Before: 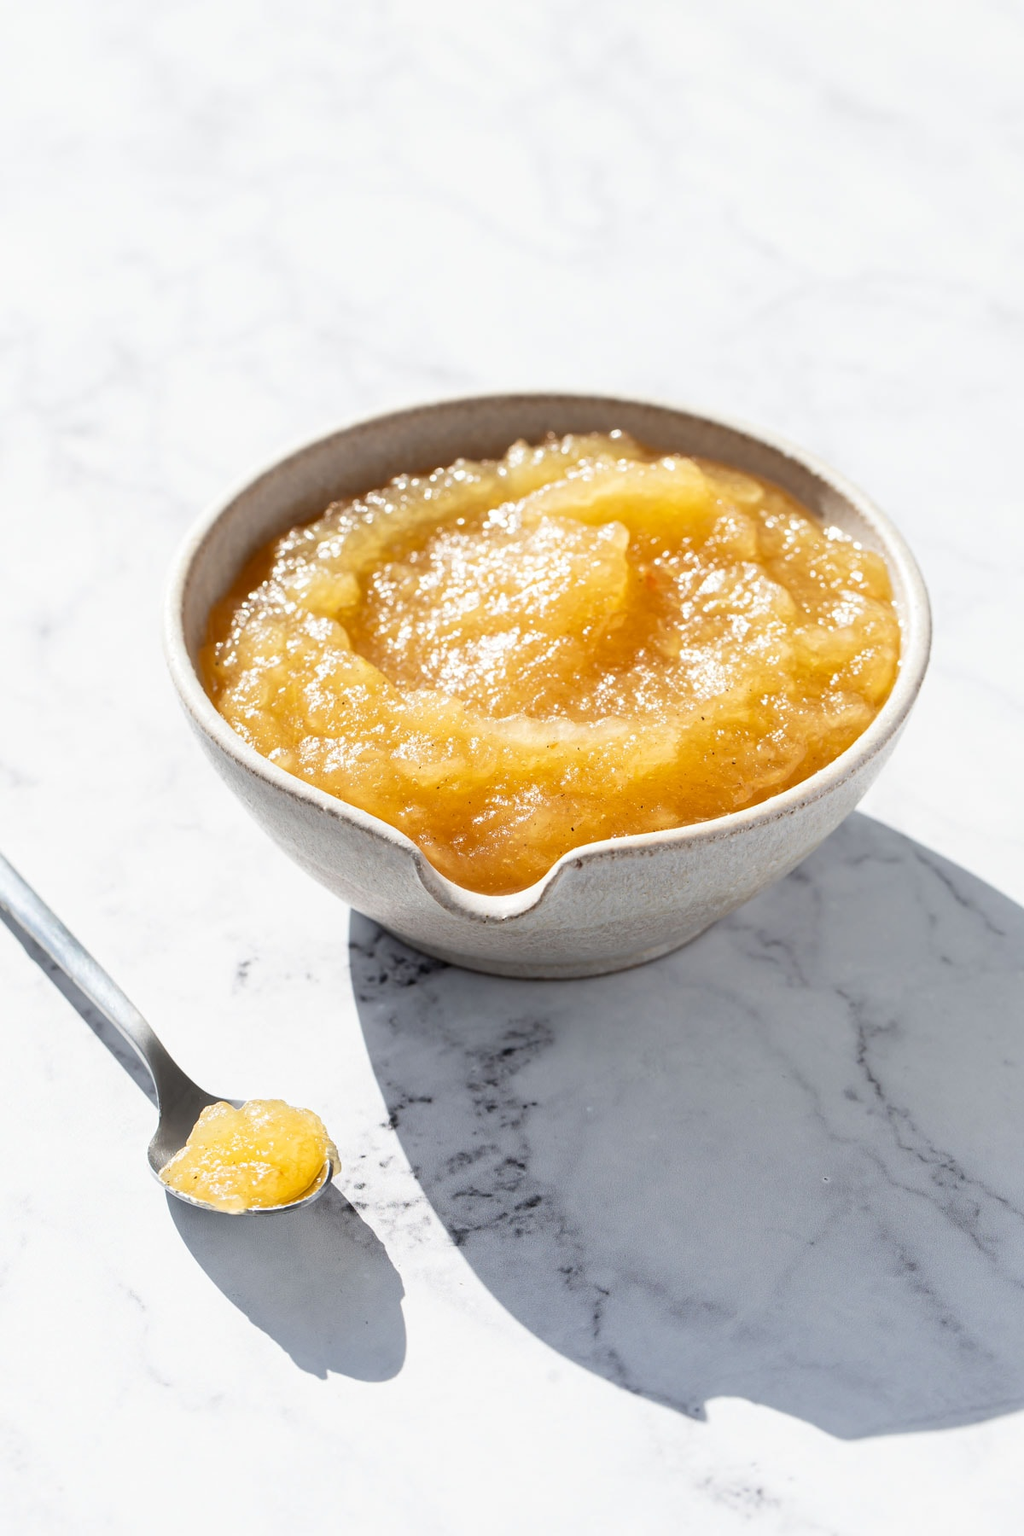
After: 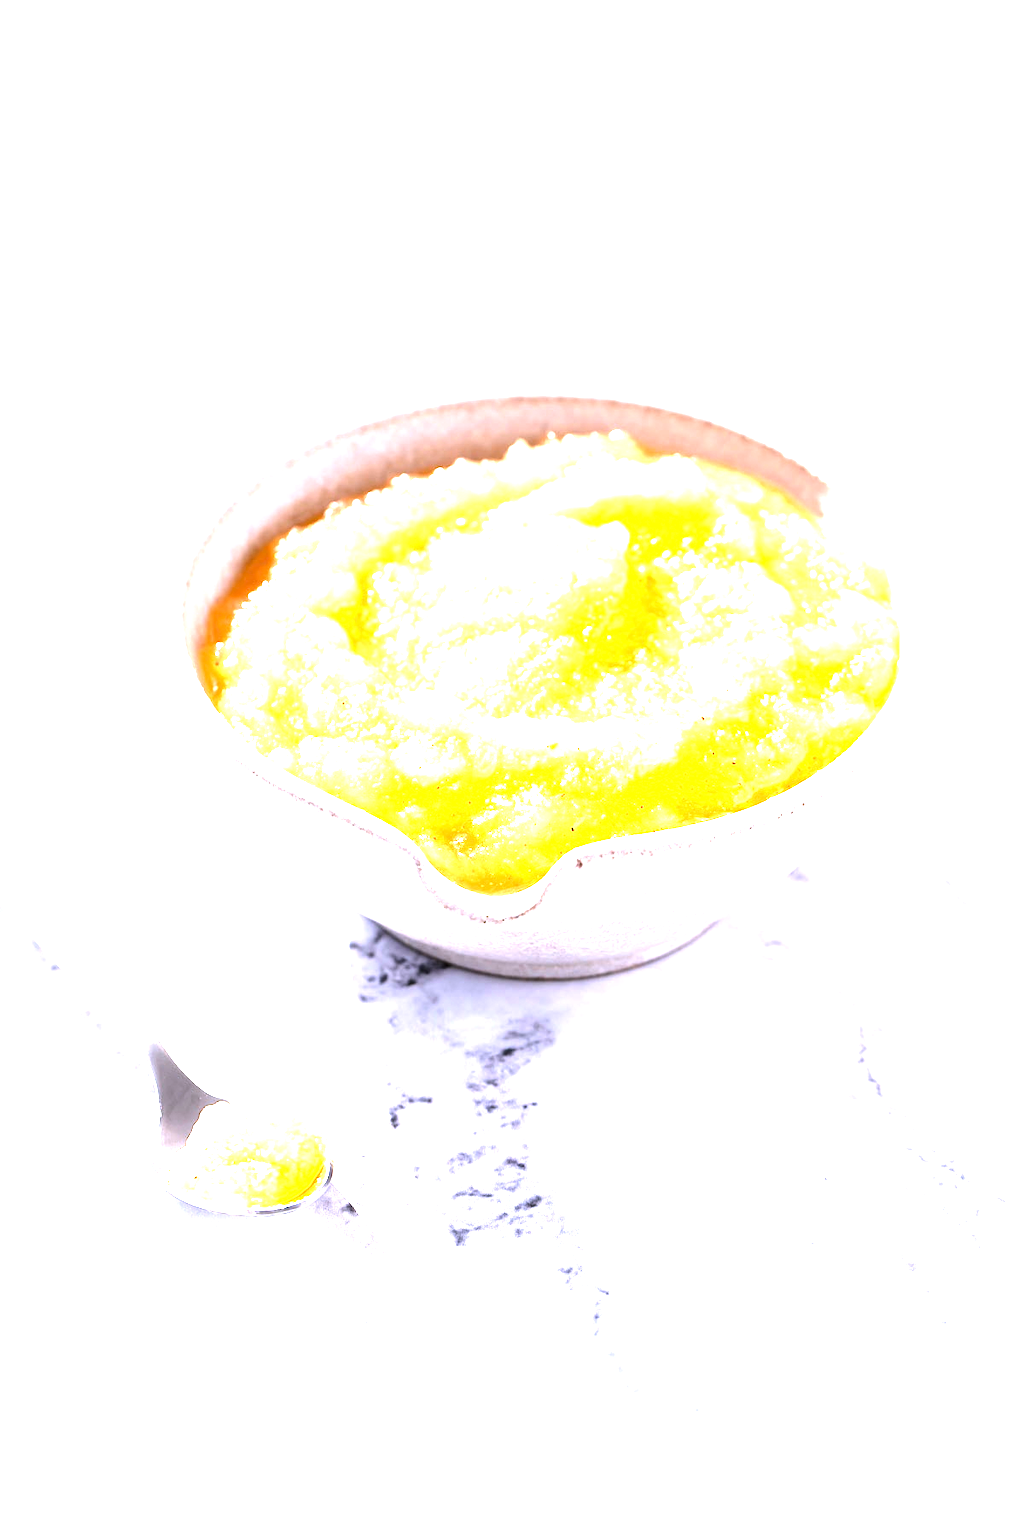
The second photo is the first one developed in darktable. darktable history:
tone equalizer: -8 EV -0.417 EV, -7 EV -0.389 EV, -6 EV -0.333 EV, -5 EV -0.222 EV, -3 EV 0.222 EV, -2 EV 0.333 EV, -1 EV 0.389 EV, +0 EV 0.417 EV, edges refinement/feathering 500, mask exposure compensation -1.57 EV, preserve details no
white balance: red 1.042, blue 1.17
exposure: exposure 2.003 EV, compensate highlight preservation false
